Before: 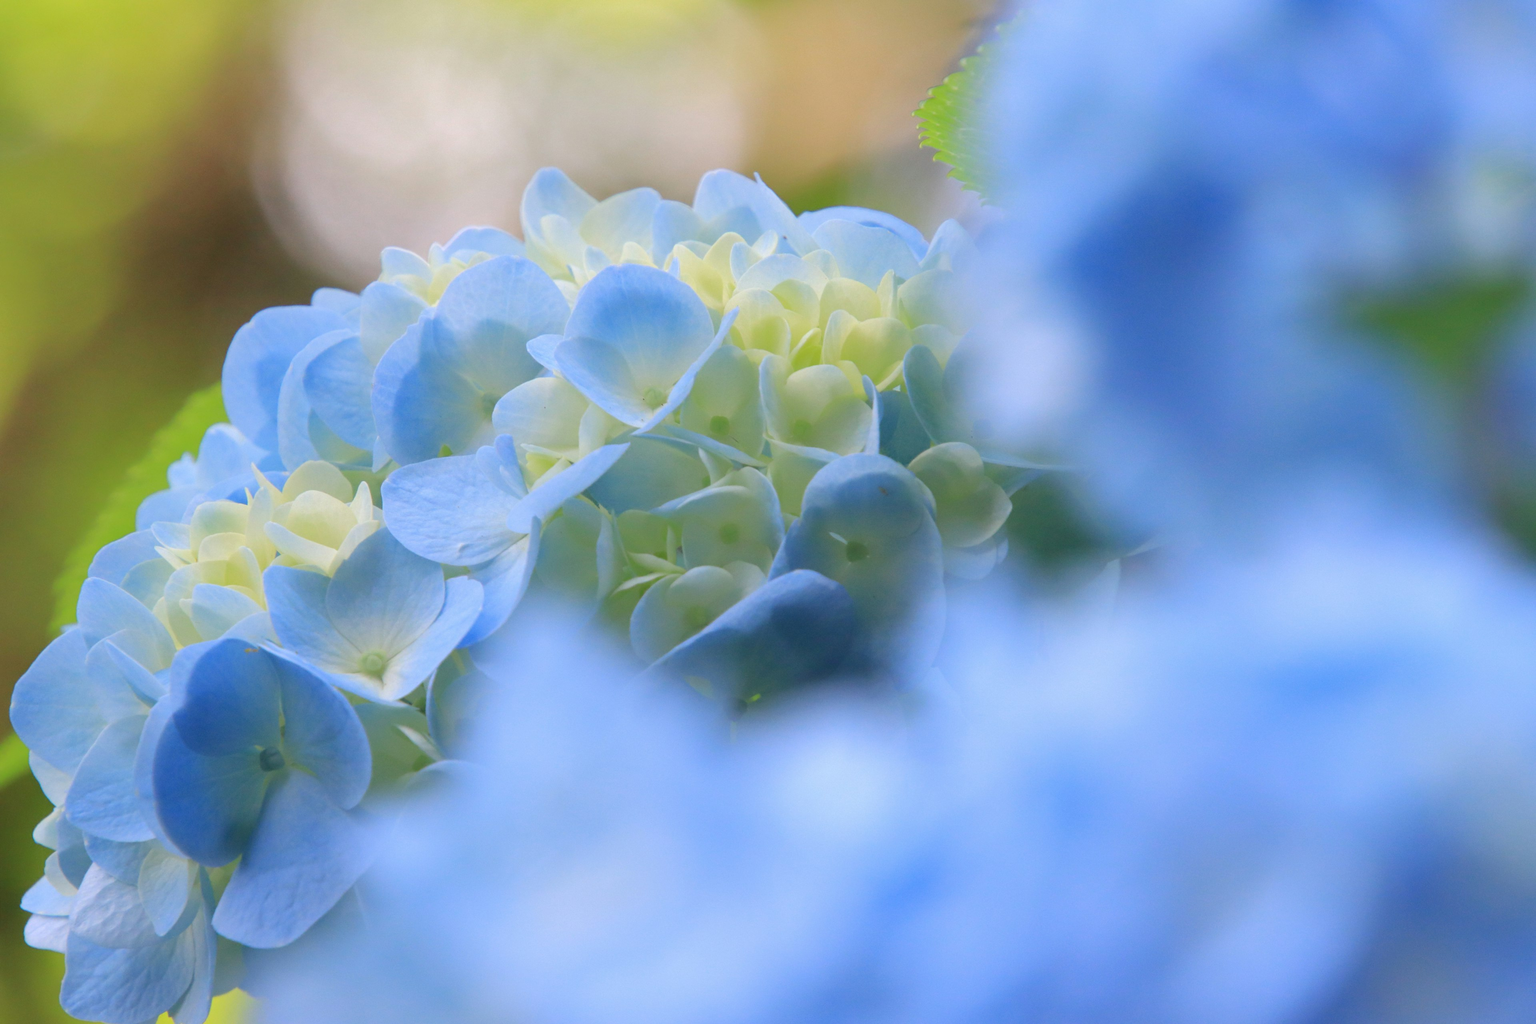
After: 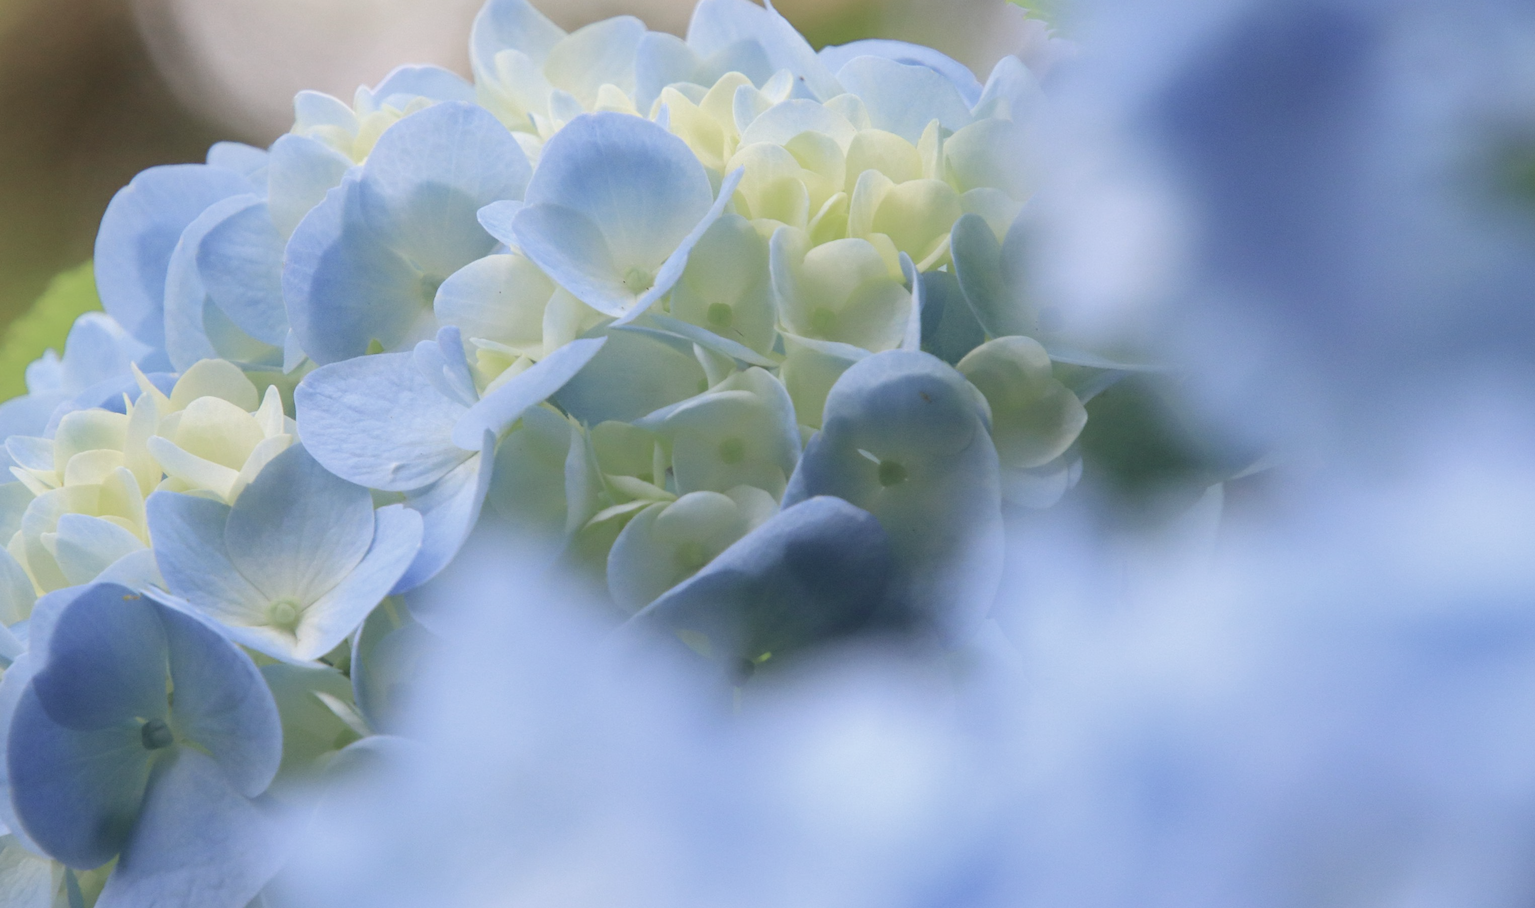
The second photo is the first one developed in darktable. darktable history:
contrast brightness saturation: contrast 0.1, saturation -0.363
crop: left 9.592%, top 17.113%, right 10.83%, bottom 12.312%
